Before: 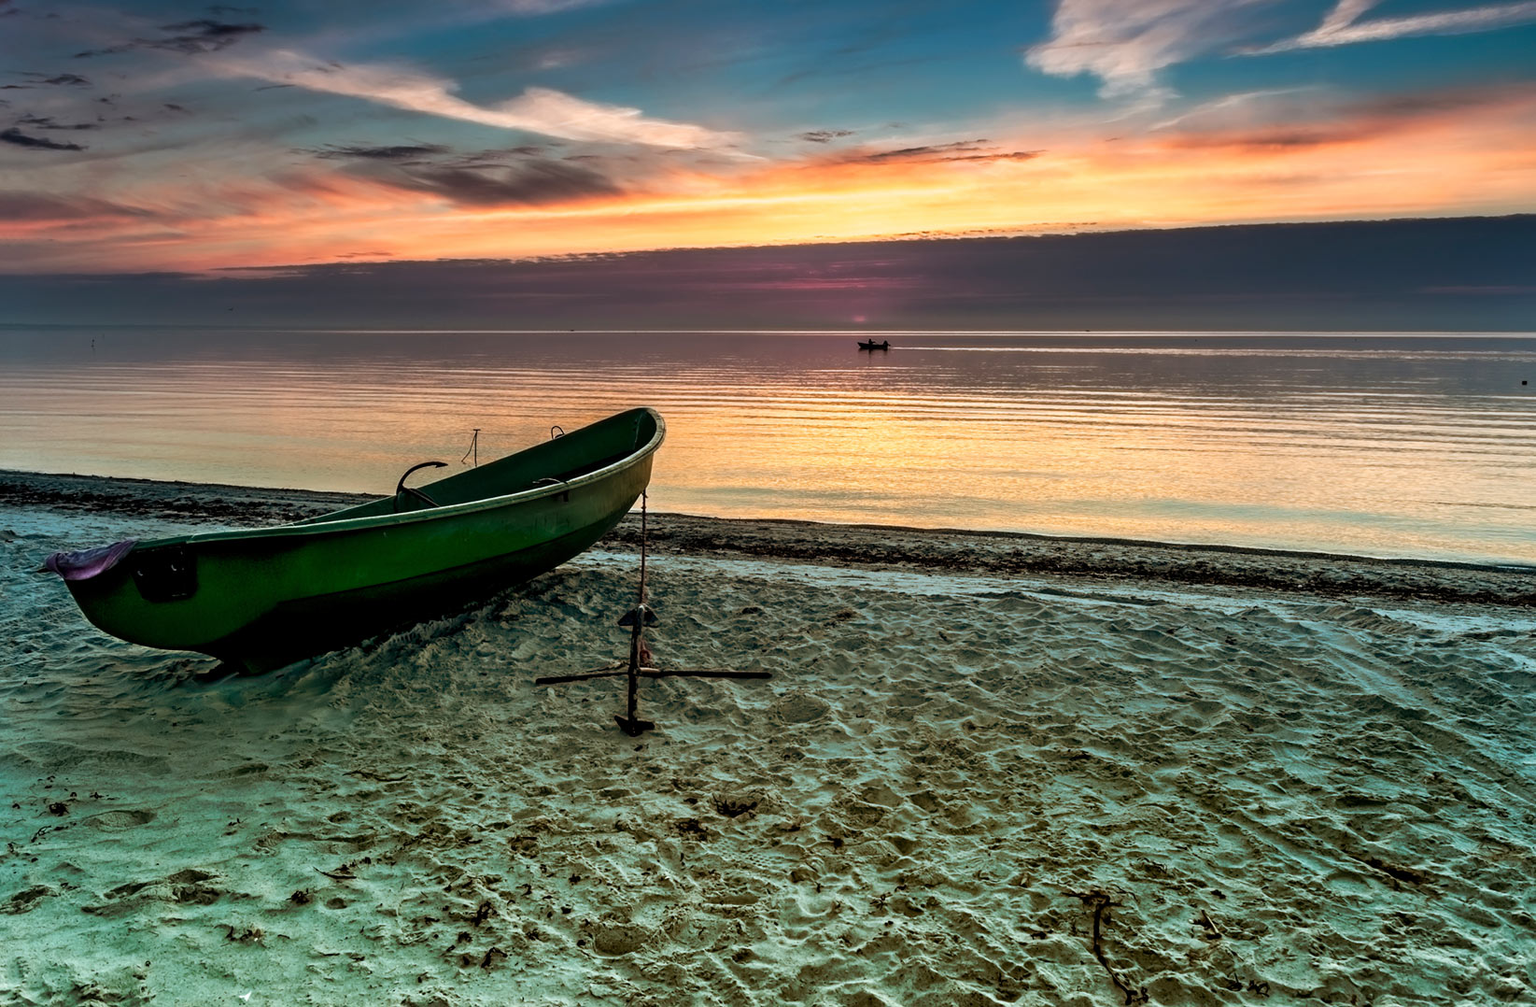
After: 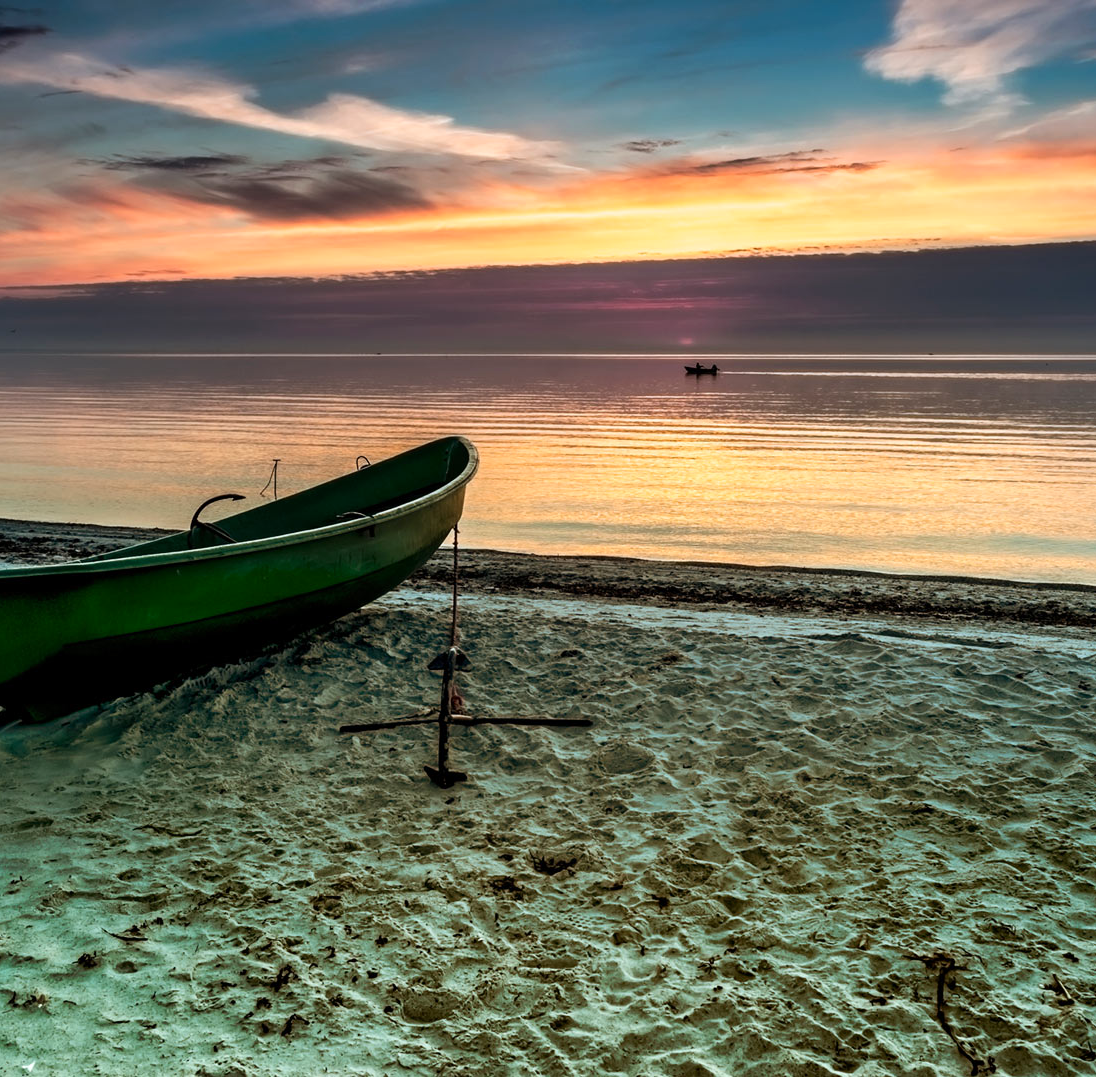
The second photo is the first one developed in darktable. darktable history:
contrast brightness saturation: contrast 0.1, brightness 0.02, saturation 0.02
crop and rotate: left 14.292%, right 19.041%
